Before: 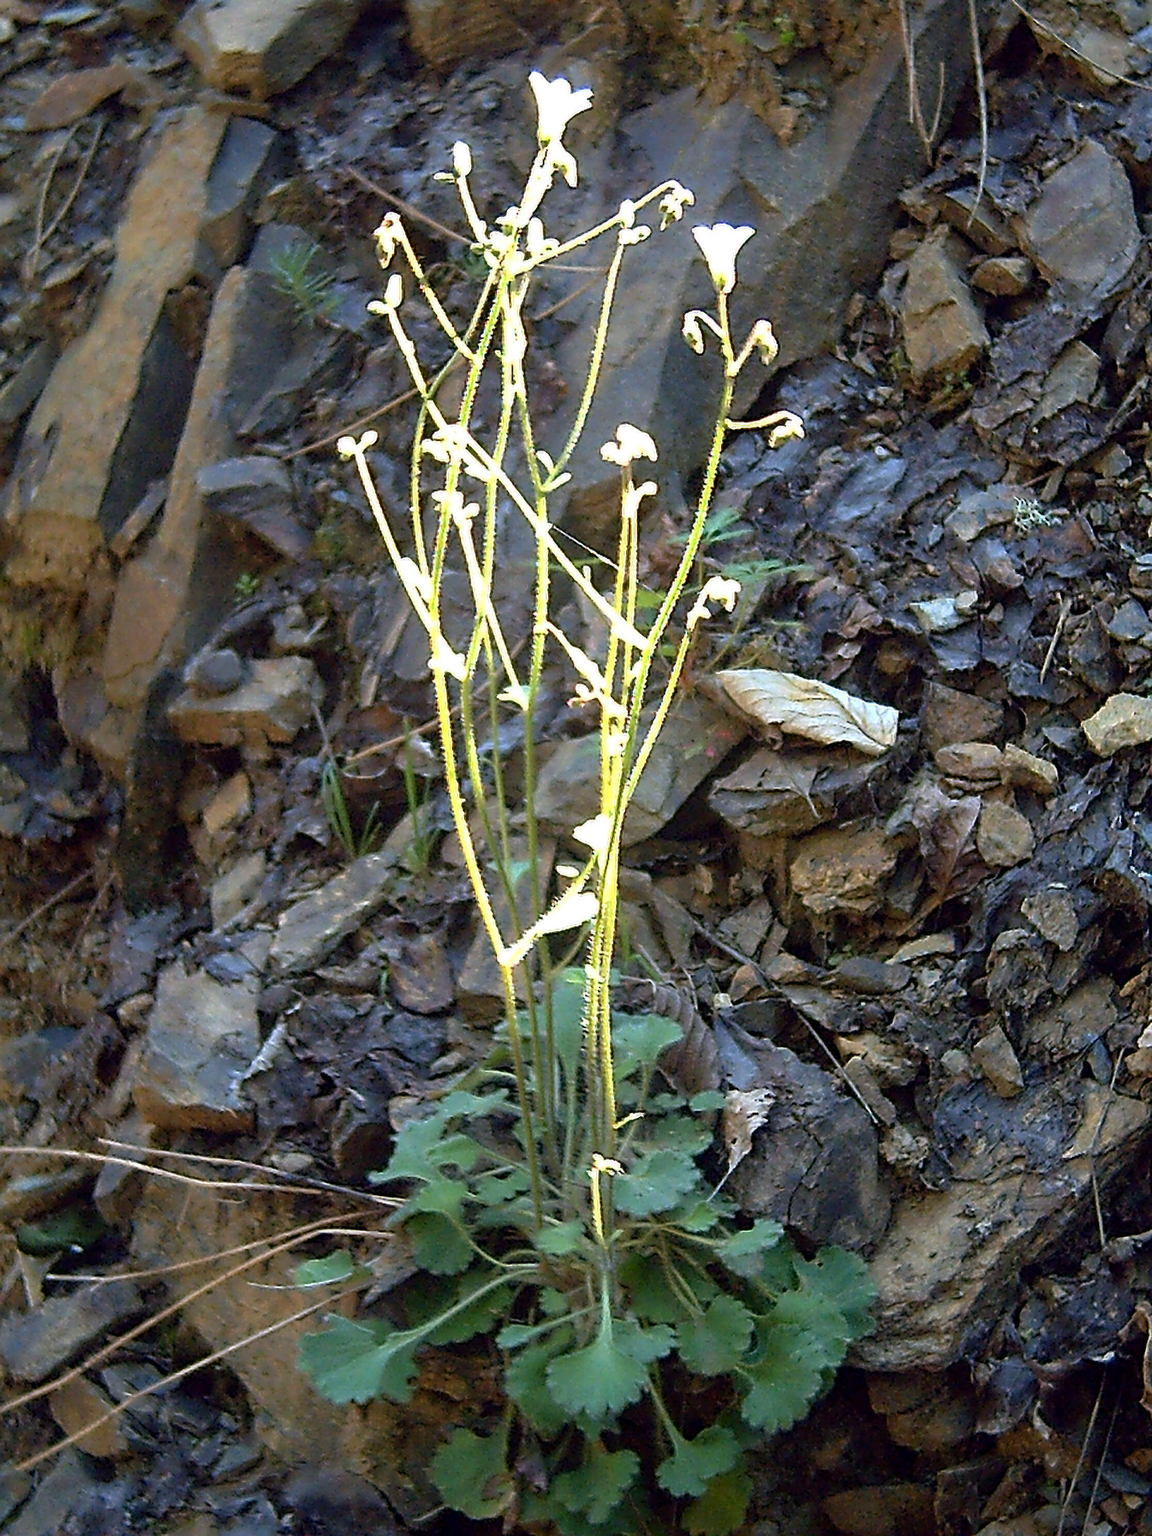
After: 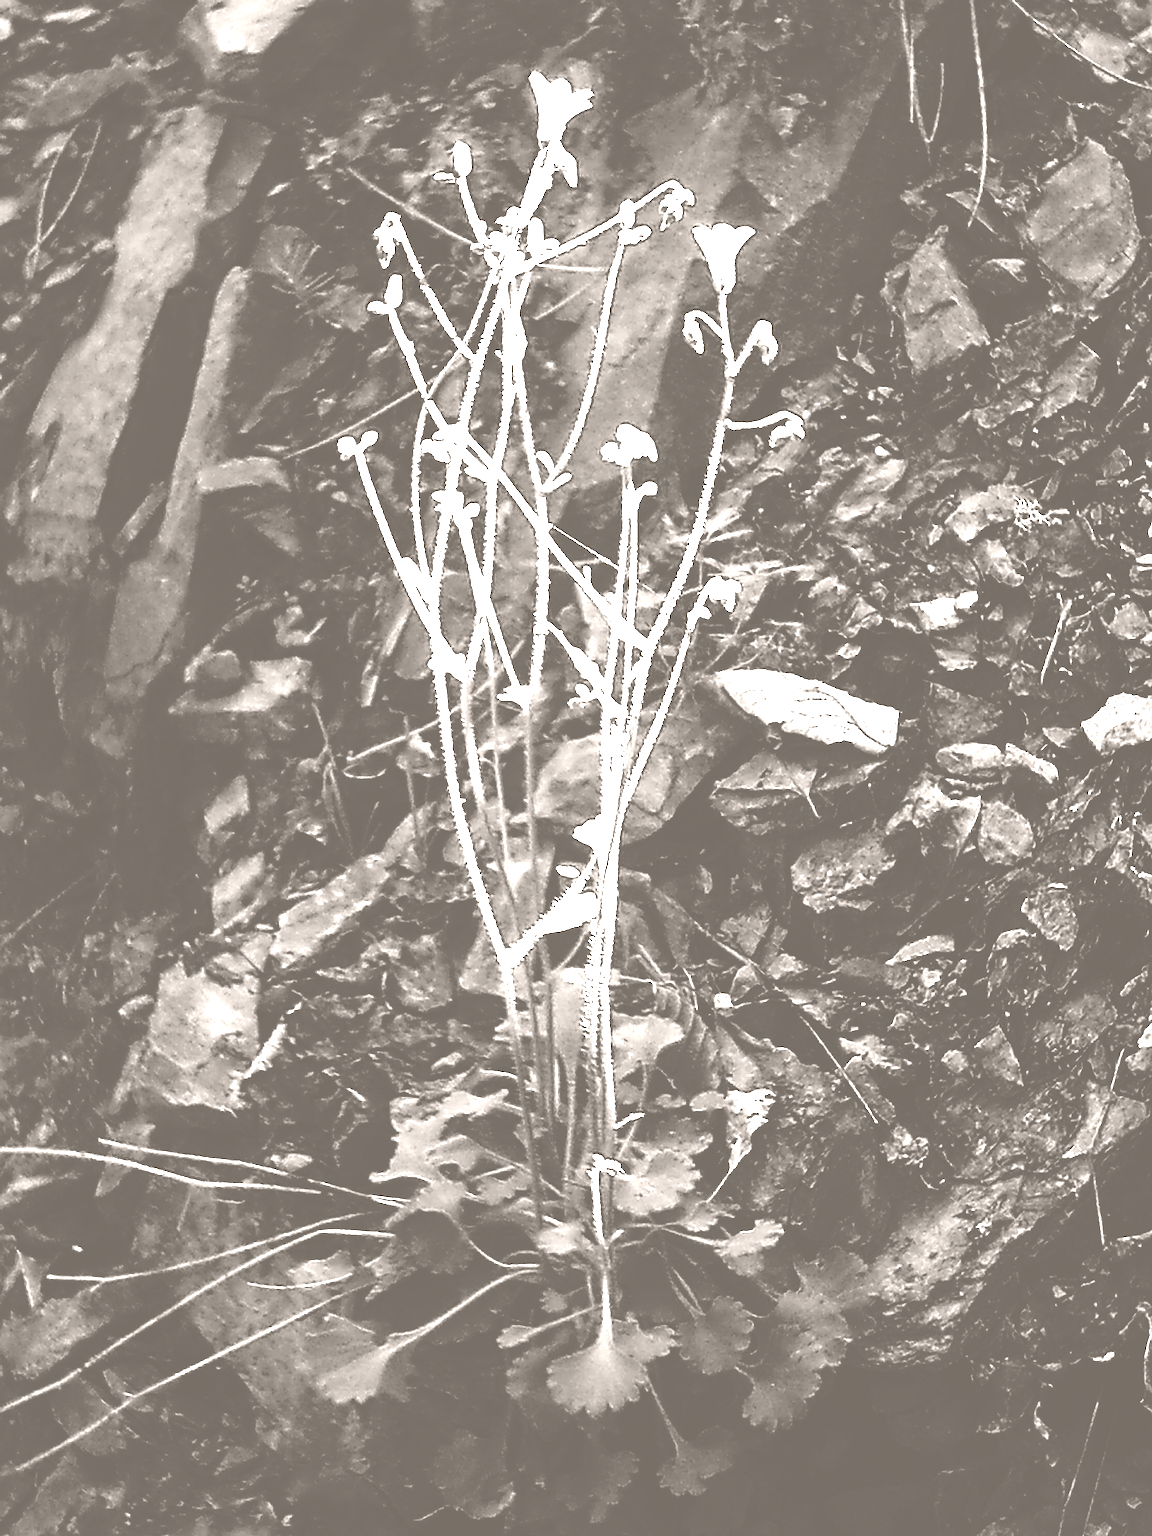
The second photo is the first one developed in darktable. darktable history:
tone equalizer: -8 EV -0.75 EV, -7 EV -0.7 EV, -6 EV -0.6 EV, -5 EV -0.4 EV, -3 EV 0.4 EV, -2 EV 0.6 EV, -1 EV 0.7 EV, +0 EV 0.75 EV, edges refinement/feathering 500, mask exposure compensation -1.57 EV, preserve details no
colorize: hue 34.49°, saturation 35.33%, source mix 100%, lightness 55%, version 1
base curve: curves: ch0 [(0, 0.02) (0.083, 0.036) (1, 1)], preserve colors none
color correction: highlights a* 1.59, highlights b* -1.7, saturation 2.48
